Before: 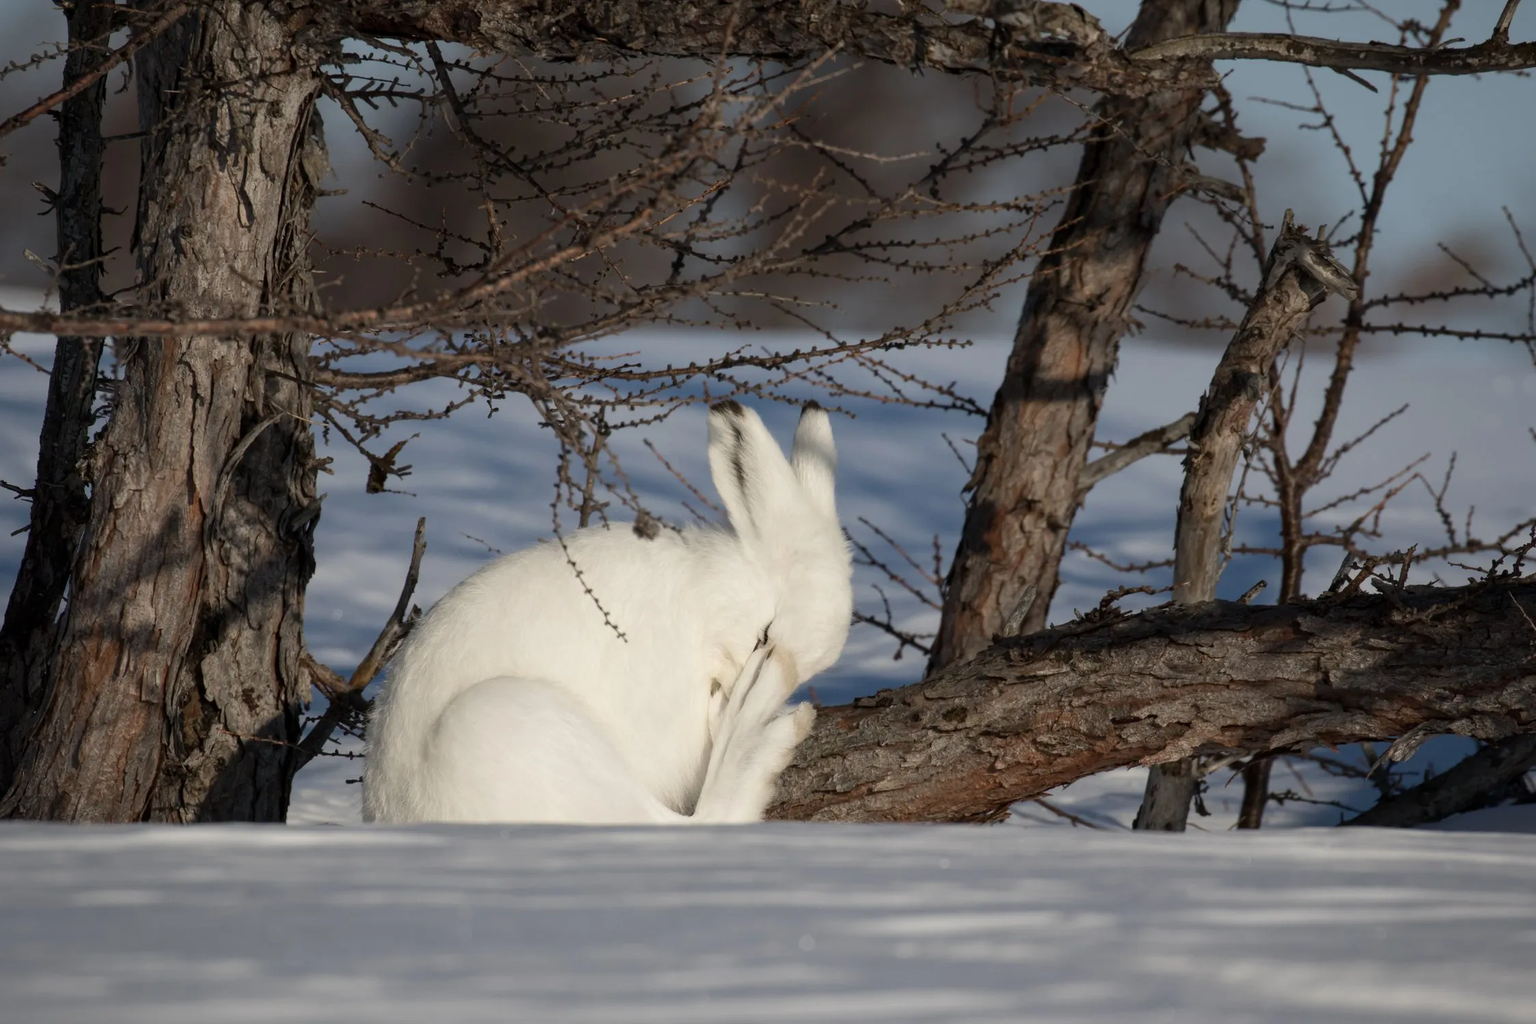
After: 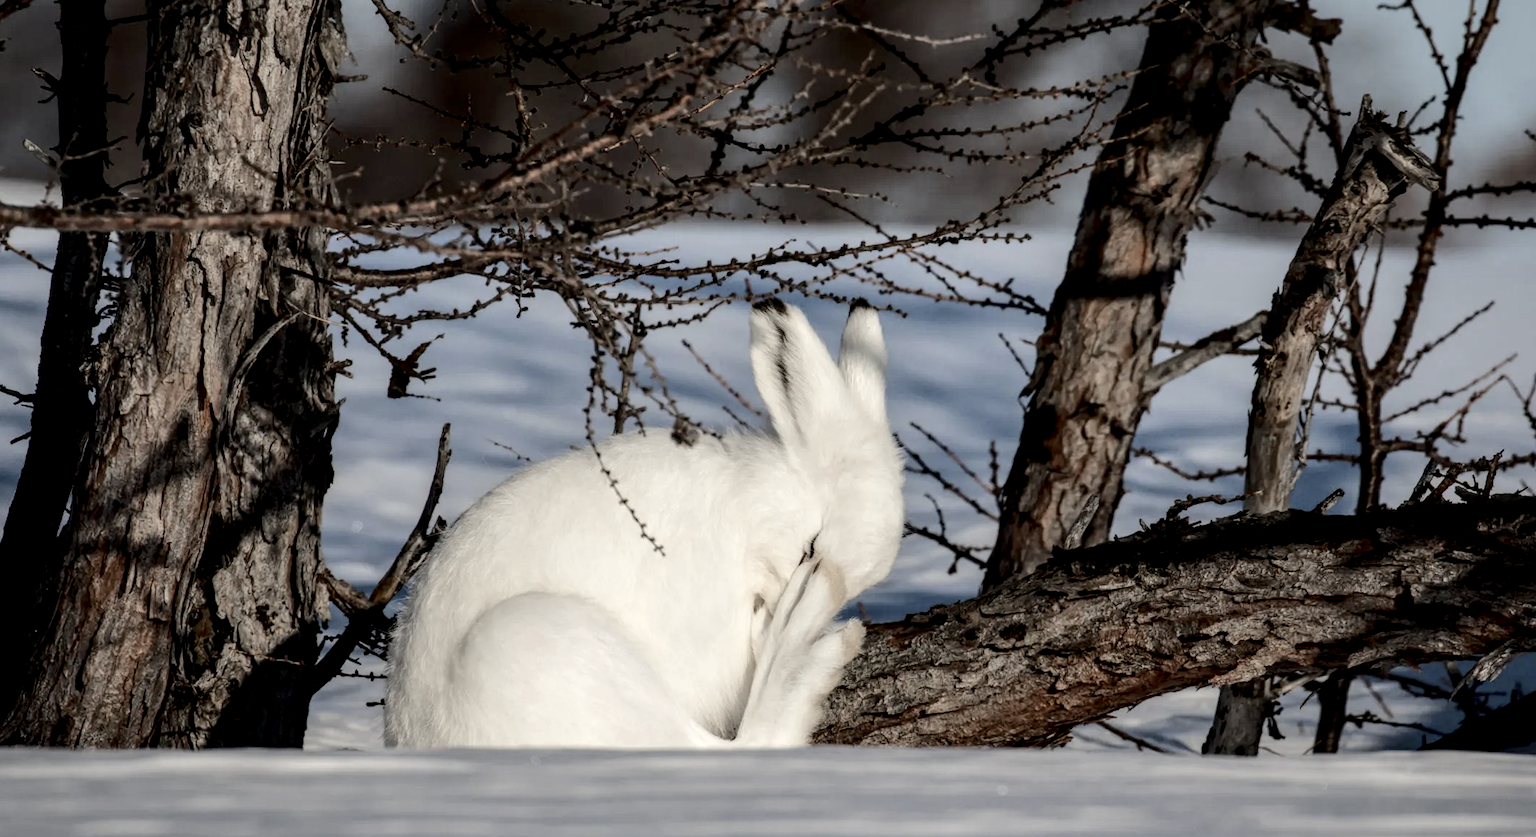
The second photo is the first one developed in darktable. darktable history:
local contrast: highlights 22%, detail 150%
tone curve: curves: ch0 [(0, 0) (0.003, 0.026) (0.011, 0.025) (0.025, 0.022) (0.044, 0.022) (0.069, 0.028) (0.1, 0.041) (0.136, 0.062) (0.177, 0.103) (0.224, 0.167) (0.277, 0.242) (0.335, 0.343) (0.399, 0.452) (0.468, 0.539) (0.543, 0.614) (0.623, 0.683) (0.709, 0.749) (0.801, 0.827) (0.898, 0.918) (1, 1)], color space Lab, independent channels, preserve colors none
color zones: curves: ch0 [(0, 0.5) (0.125, 0.4) (0.25, 0.5) (0.375, 0.4) (0.5, 0.4) (0.625, 0.6) (0.75, 0.6) (0.875, 0.5)]; ch1 [(0, 0.35) (0.125, 0.45) (0.25, 0.35) (0.375, 0.35) (0.5, 0.35) (0.625, 0.35) (0.75, 0.45) (0.875, 0.35)]; ch2 [(0, 0.6) (0.125, 0.5) (0.25, 0.5) (0.375, 0.6) (0.5, 0.6) (0.625, 0.5) (0.75, 0.5) (0.875, 0.5)]
crop and rotate: angle 0.09°, top 11.612%, right 5.598%, bottom 11.181%
